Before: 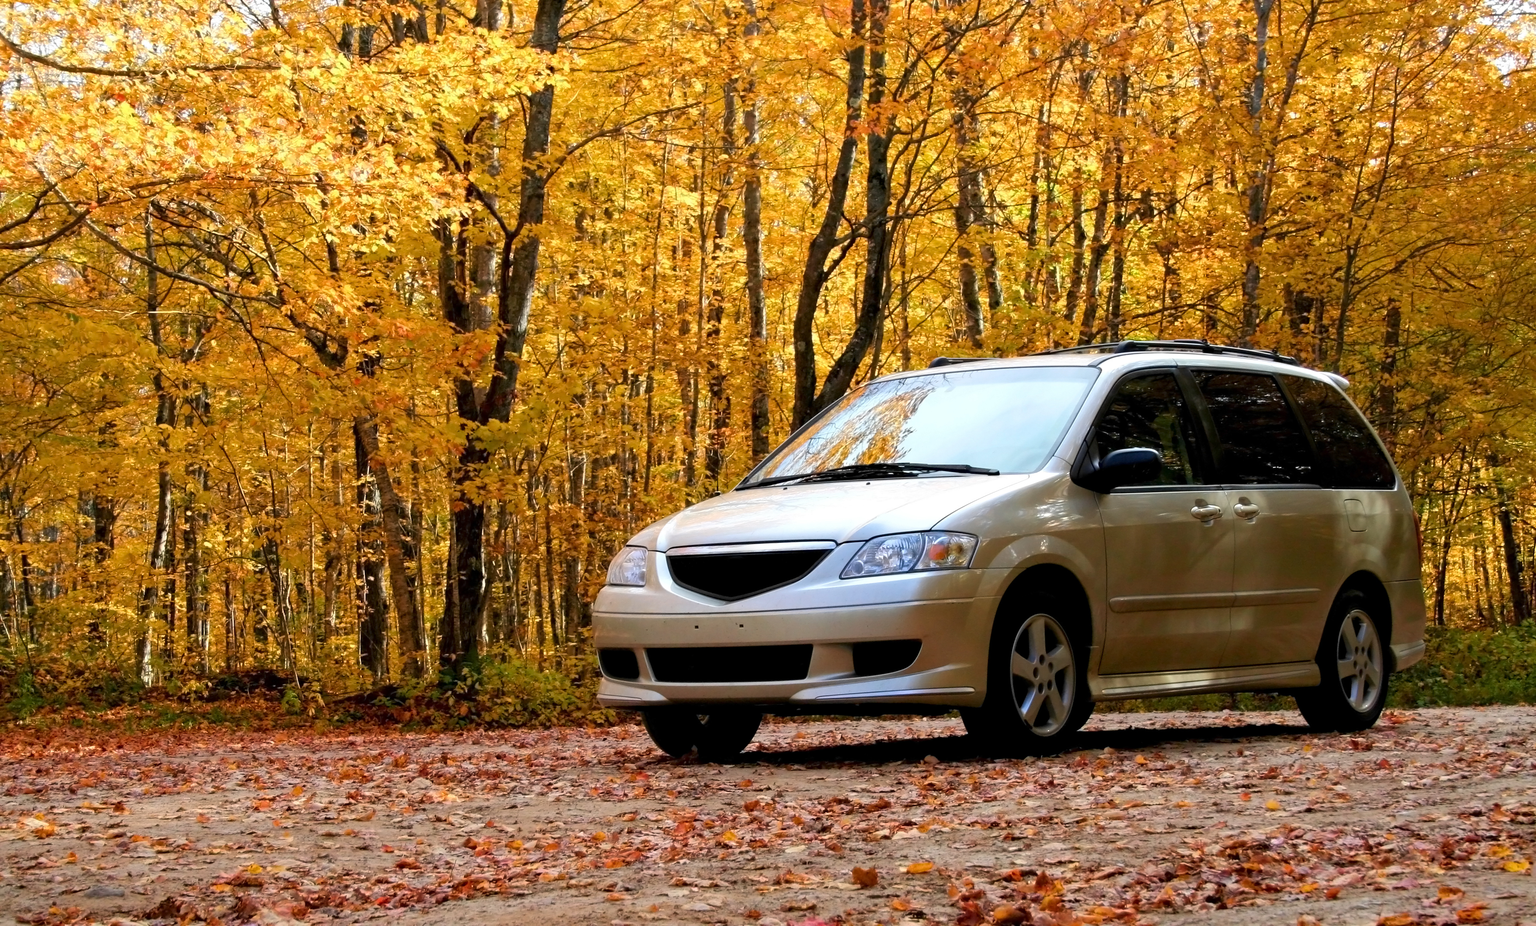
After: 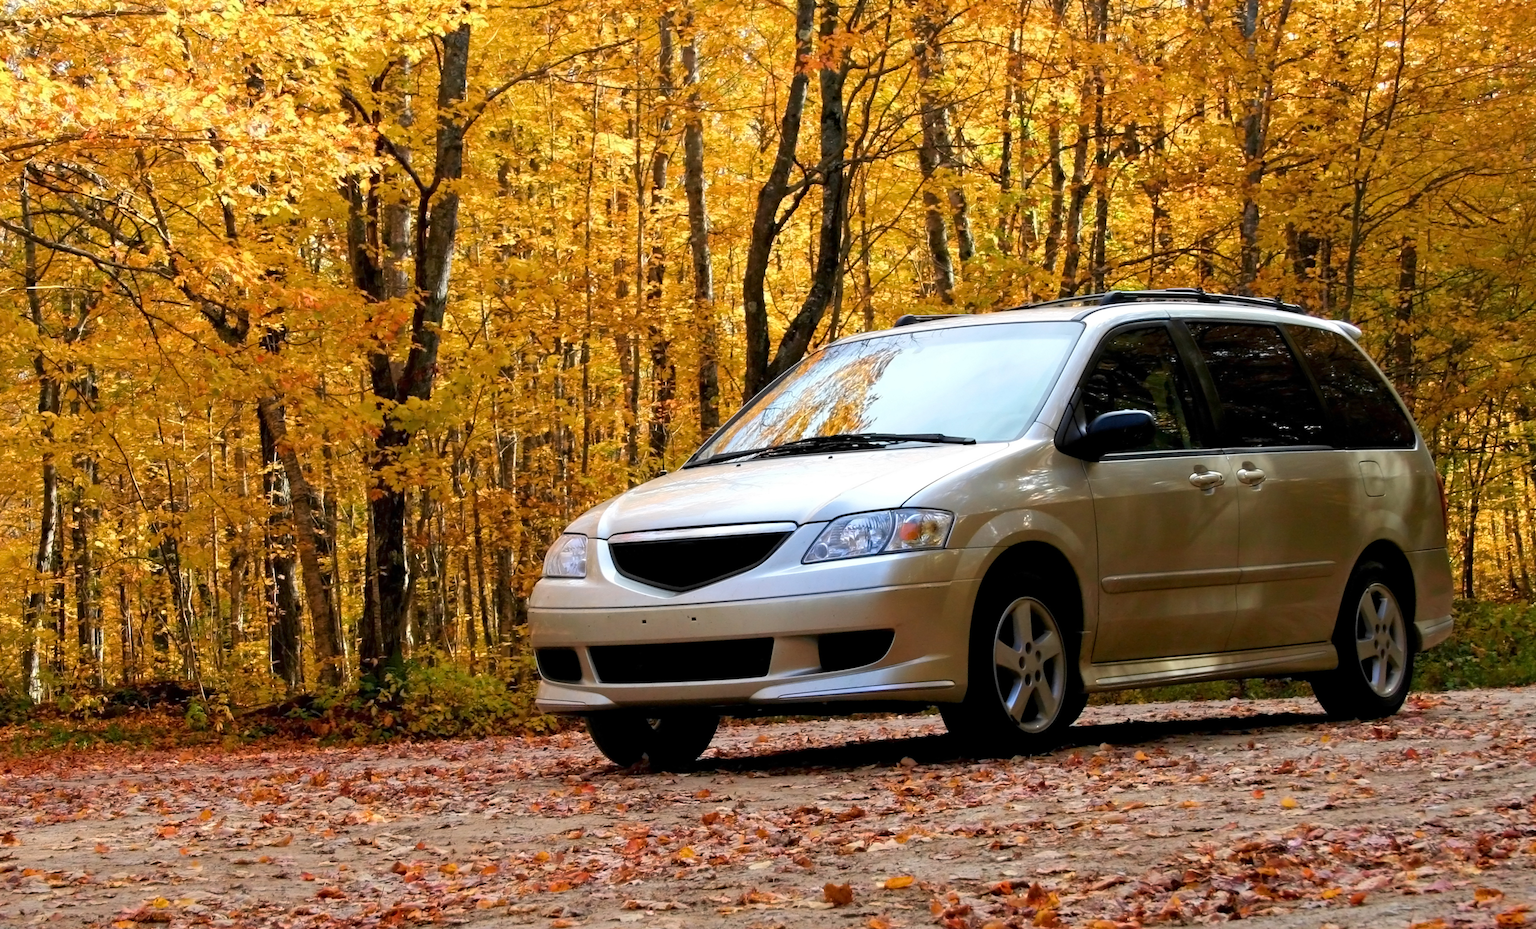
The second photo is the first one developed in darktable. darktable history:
crop and rotate: angle 1.48°, left 6.075%, top 5.717%
